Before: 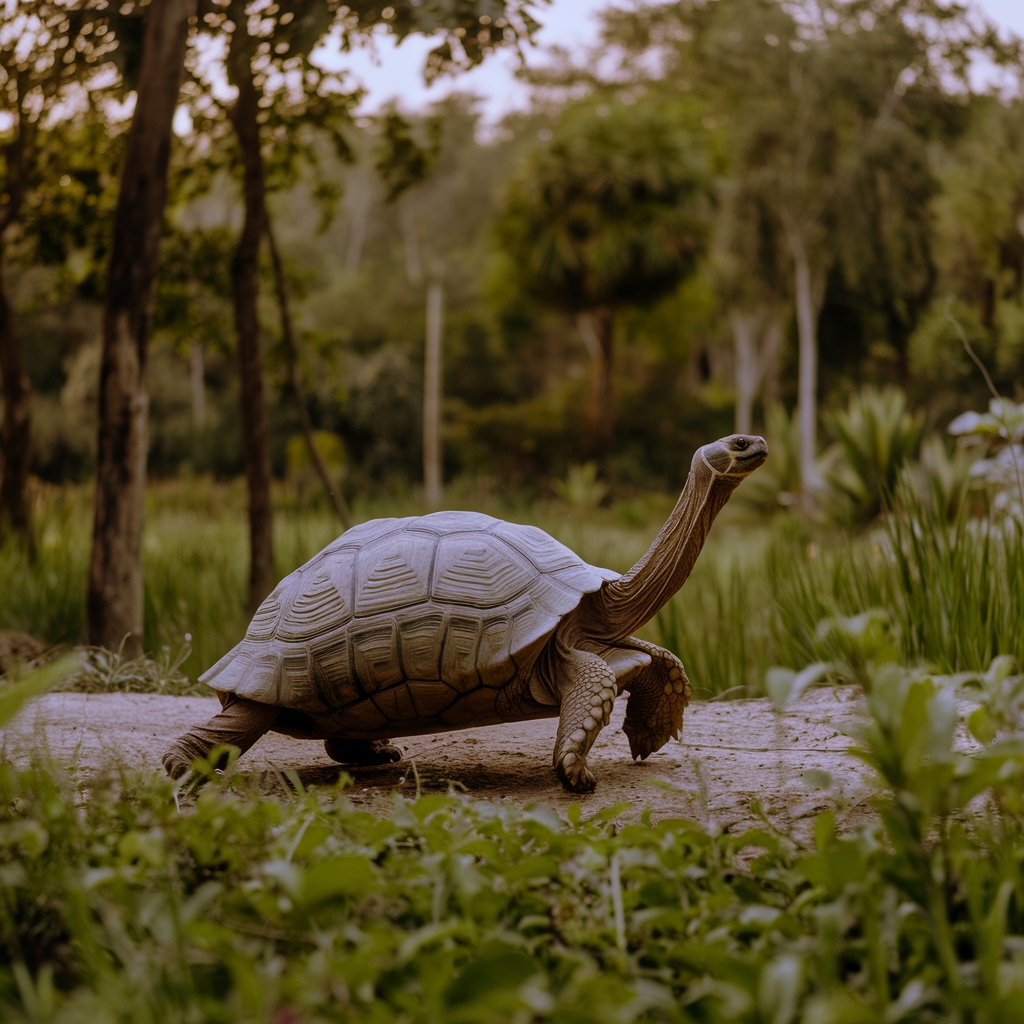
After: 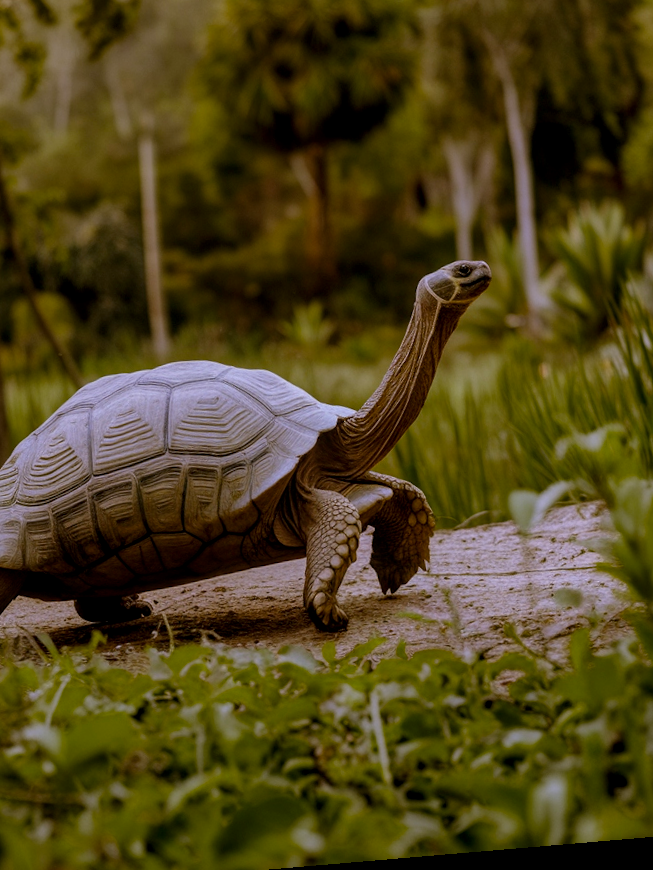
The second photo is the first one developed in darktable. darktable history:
crop and rotate: left 28.256%, top 17.734%, right 12.656%, bottom 3.573%
local contrast: on, module defaults
rotate and perspective: rotation -4.86°, automatic cropping off
color balance rgb: linear chroma grading › shadows -8%, linear chroma grading › global chroma 10%, perceptual saturation grading › global saturation 2%, perceptual saturation grading › highlights -2%, perceptual saturation grading › mid-tones 4%, perceptual saturation grading › shadows 8%, perceptual brilliance grading › global brilliance 2%, perceptual brilliance grading › highlights -4%, global vibrance 16%, saturation formula JzAzBz (2021)
